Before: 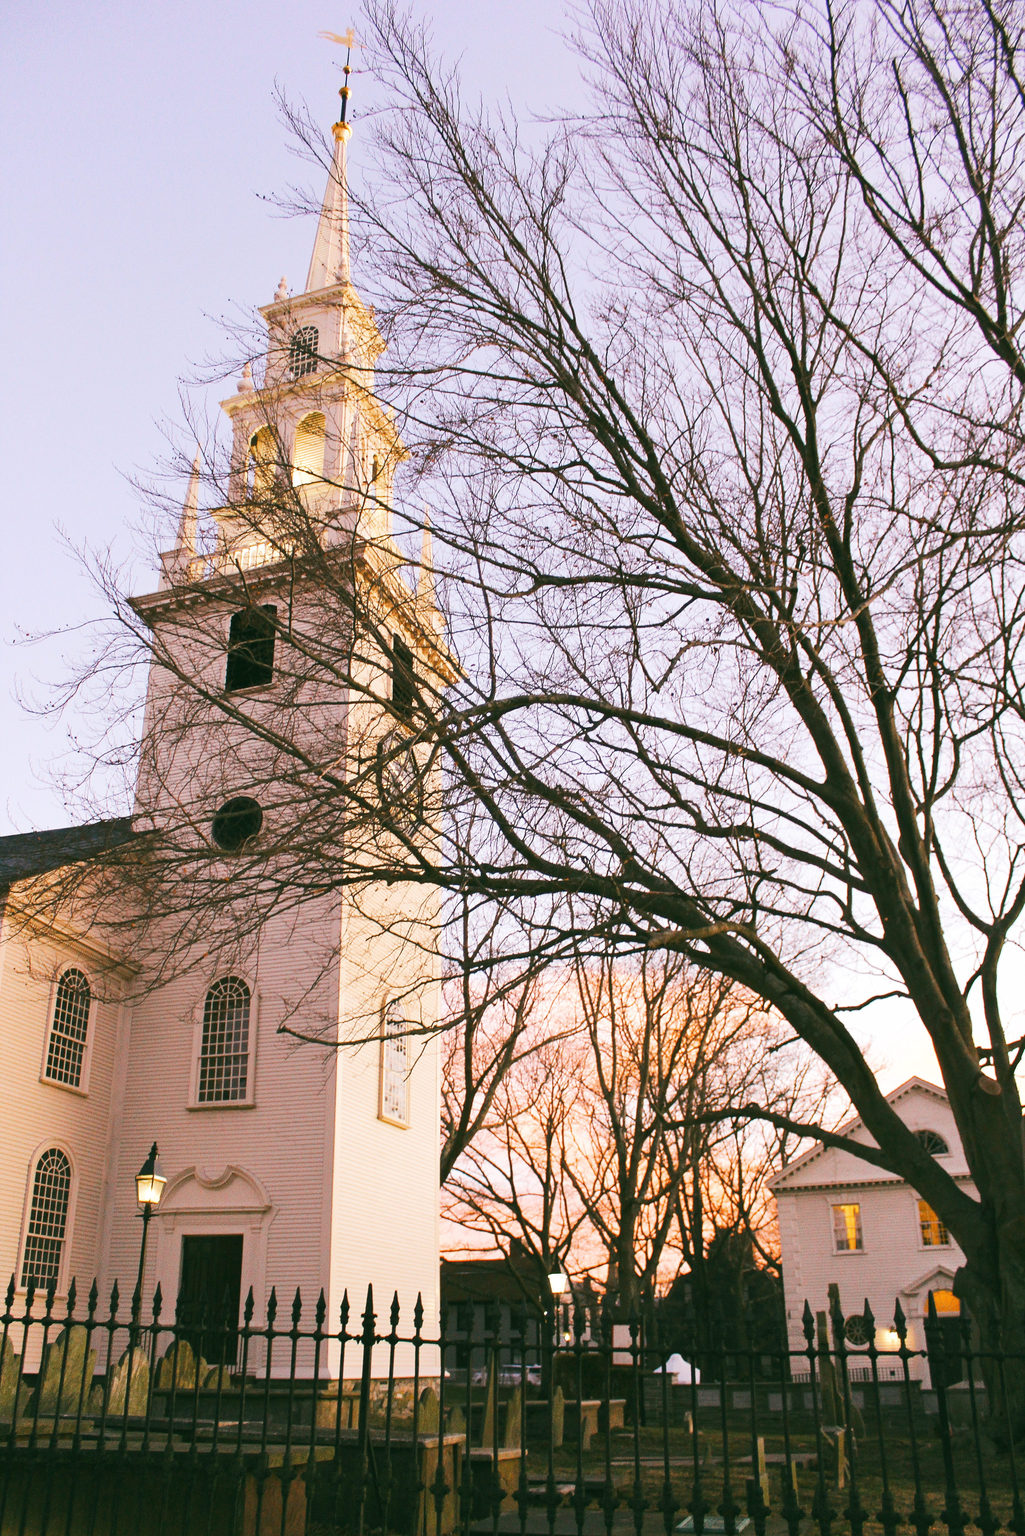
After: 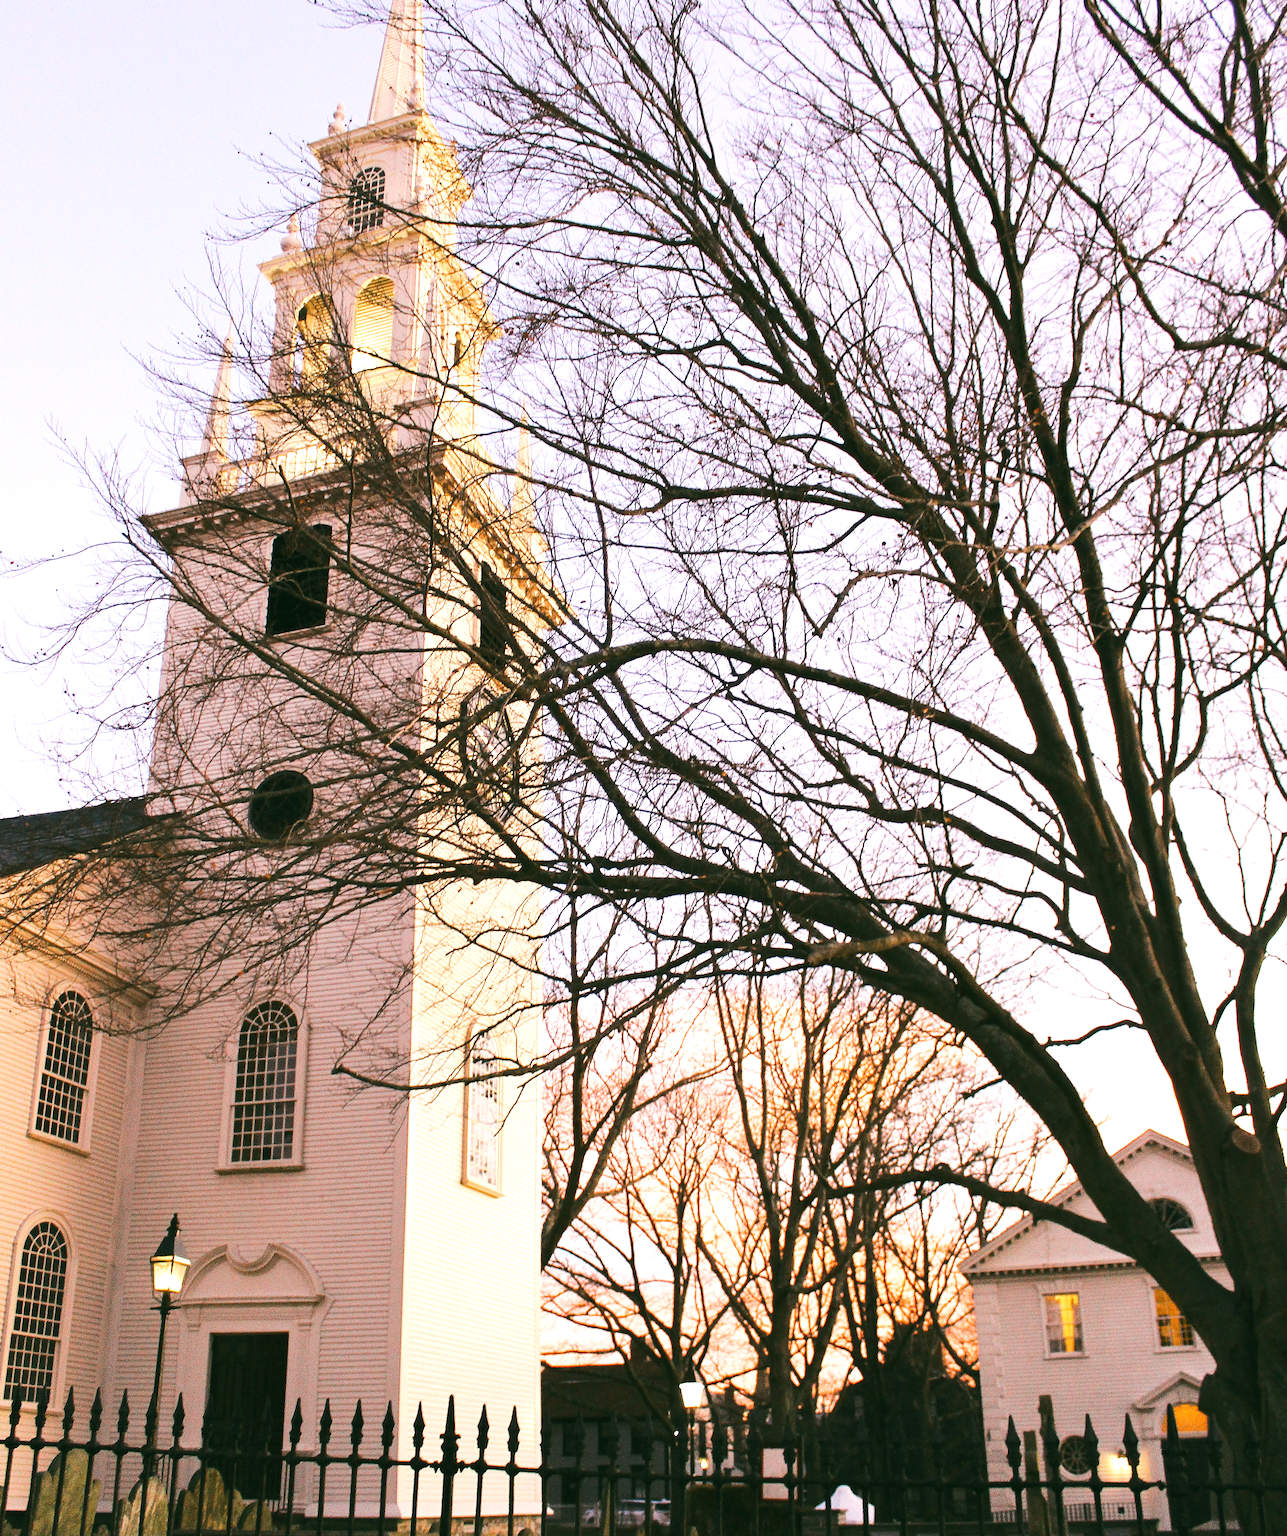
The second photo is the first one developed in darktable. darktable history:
tone equalizer: -8 EV -0.417 EV, -7 EV -0.389 EV, -6 EV -0.333 EV, -5 EV -0.222 EV, -3 EV 0.222 EV, -2 EV 0.333 EV, -1 EV 0.389 EV, +0 EV 0.417 EV, edges refinement/feathering 500, mask exposure compensation -1.57 EV, preserve details no
crop and rotate: left 1.814%, top 12.818%, right 0.25%, bottom 9.225%
